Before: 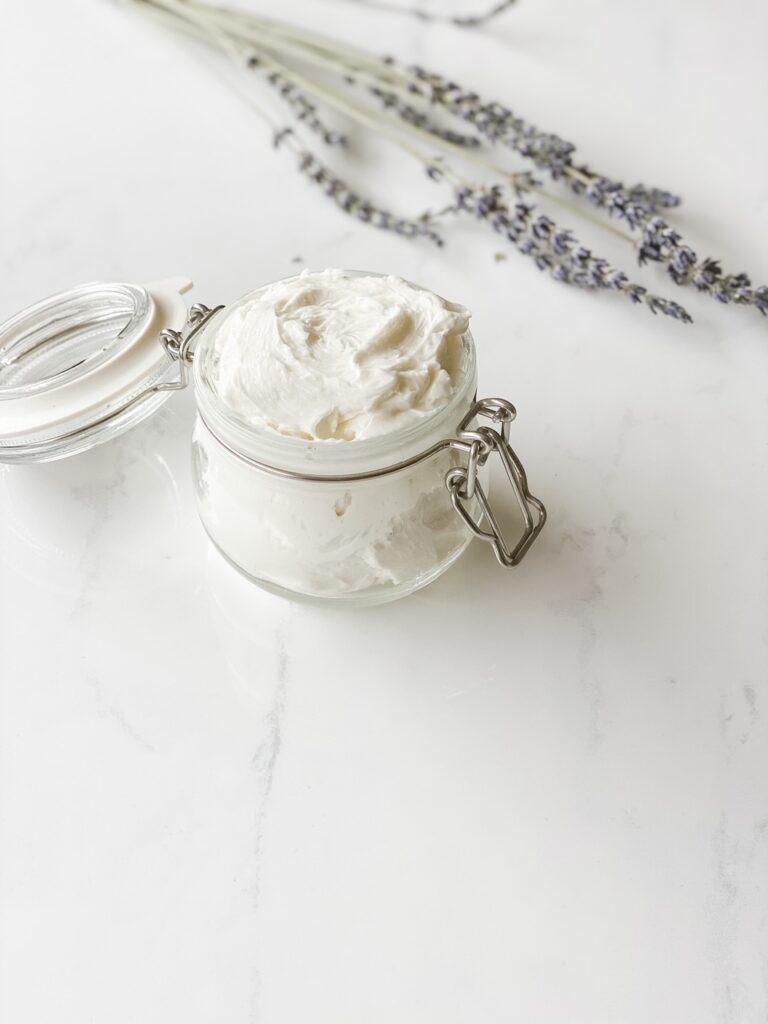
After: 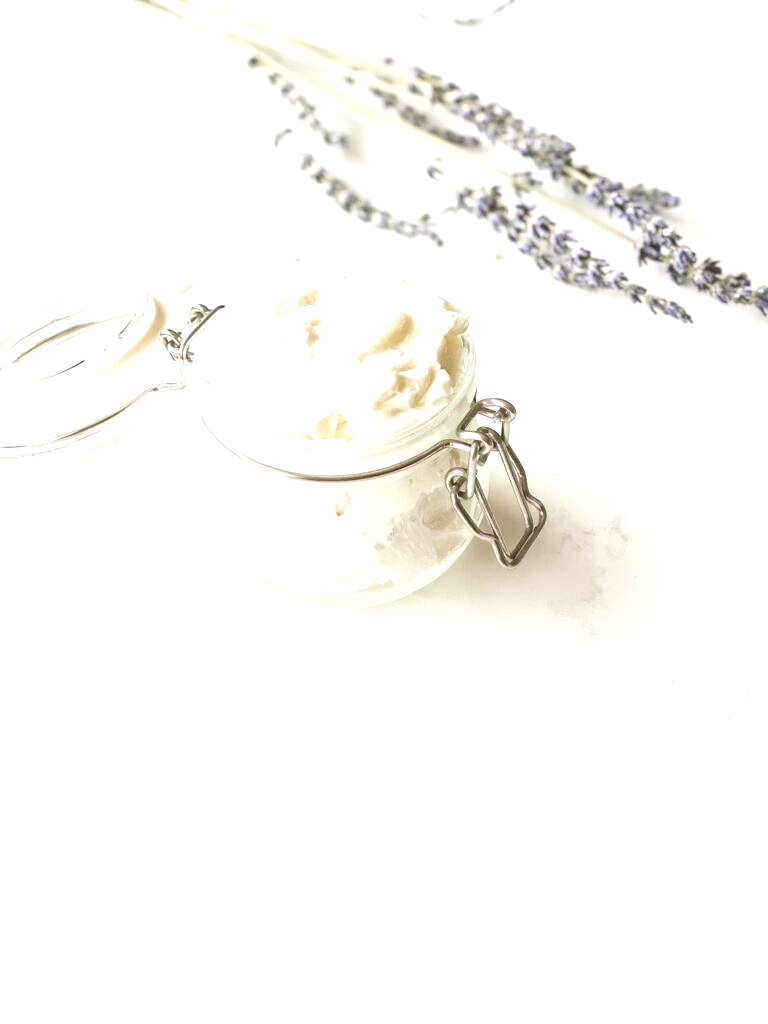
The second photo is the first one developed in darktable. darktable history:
color zones: curves: ch1 [(0, 0.525) (0.143, 0.556) (0.286, 0.52) (0.429, 0.5) (0.571, 0.5) (0.714, 0.5) (0.857, 0.503) (1, 0.525)]
exposure: black level correction 0, exposure 1 EV, compensate highlight preservation false
